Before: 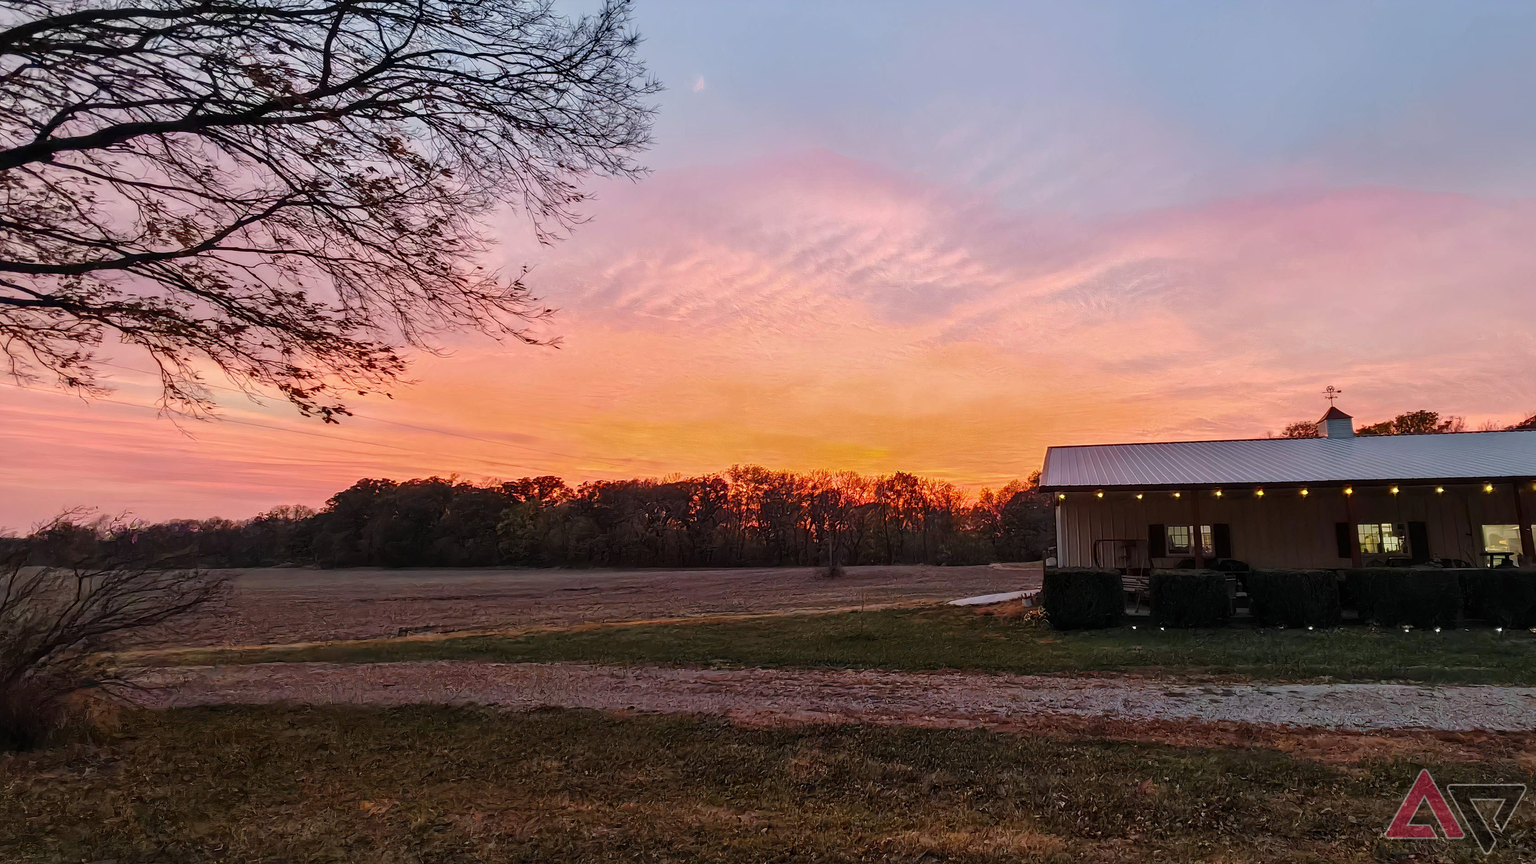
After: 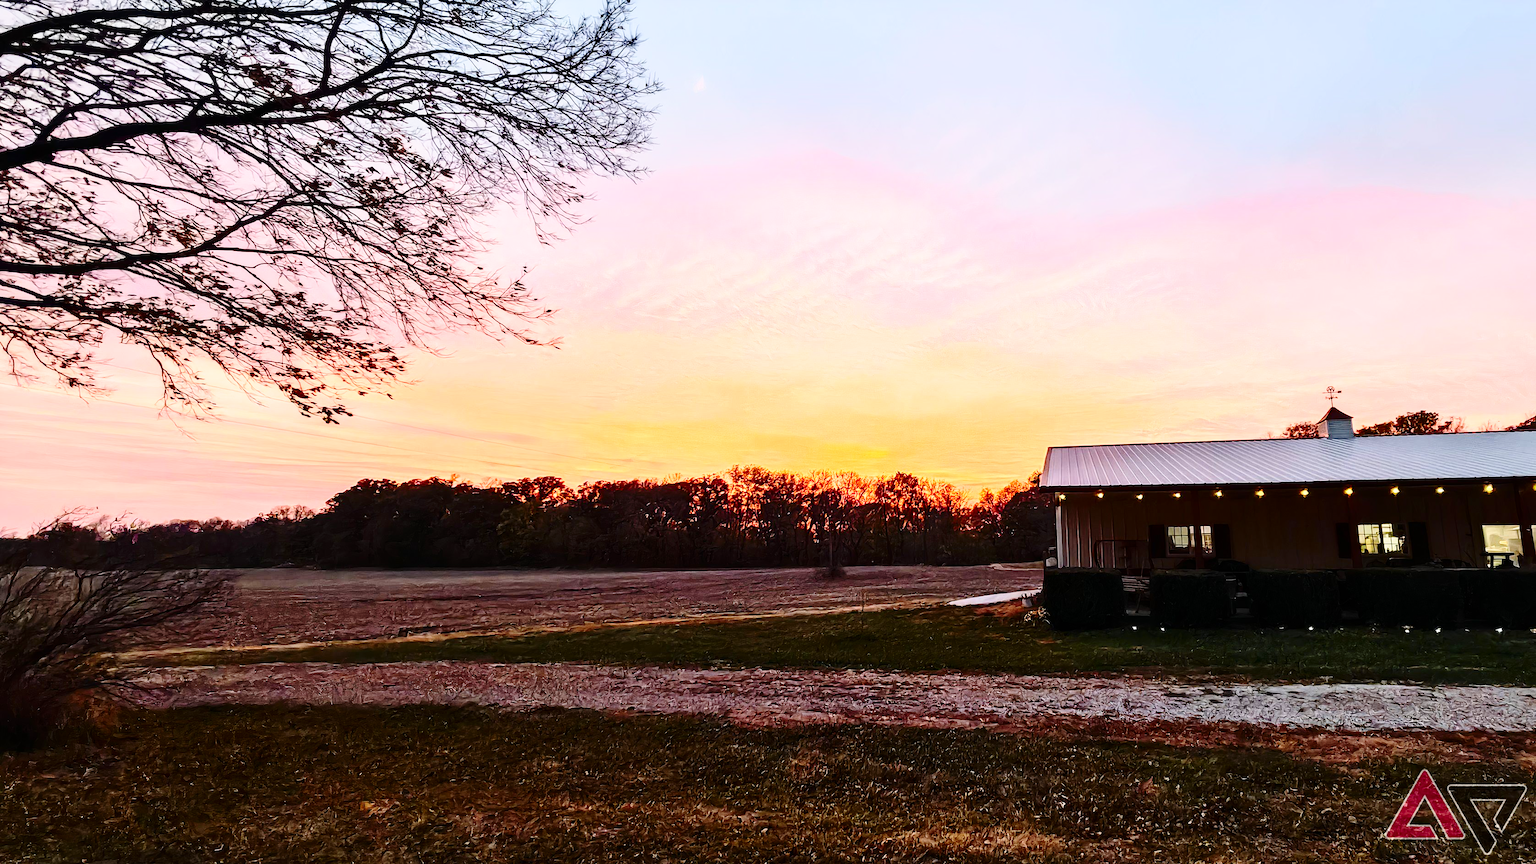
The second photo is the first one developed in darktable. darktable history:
base curve: curves: ch0 [(0, 0) (0.028, 0.03) (0.121, 0.232) (0.46, 0.748) (0.859, 0.968) (1, 1)], preserve colors none
contrast brightness saturation: contrast 0.28
